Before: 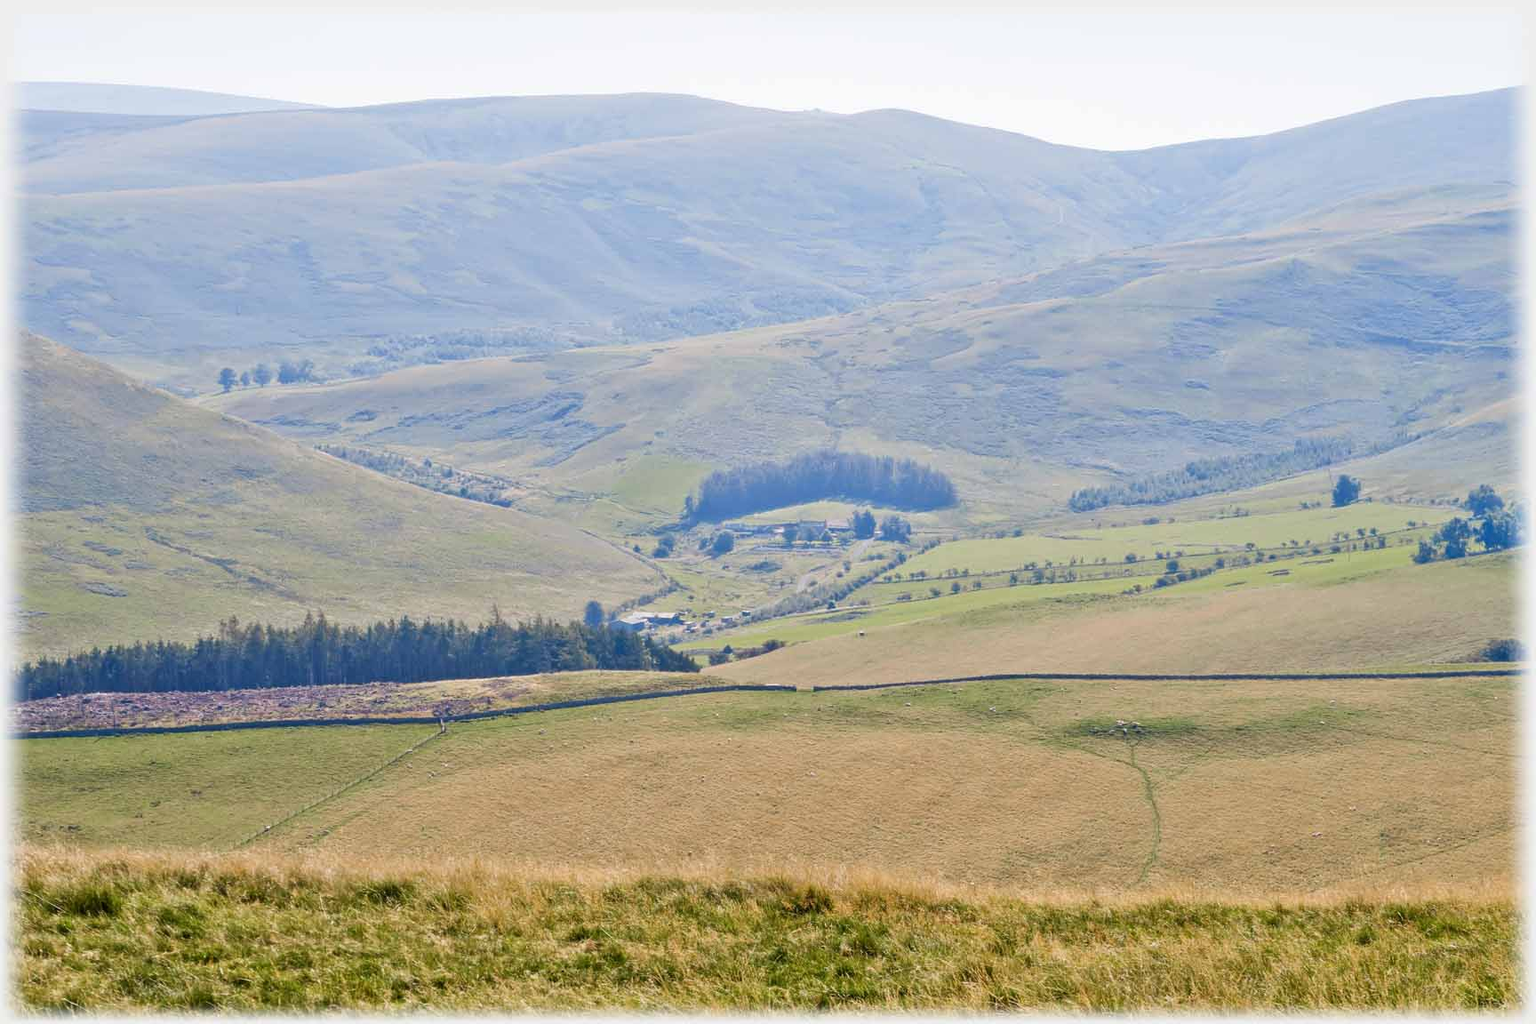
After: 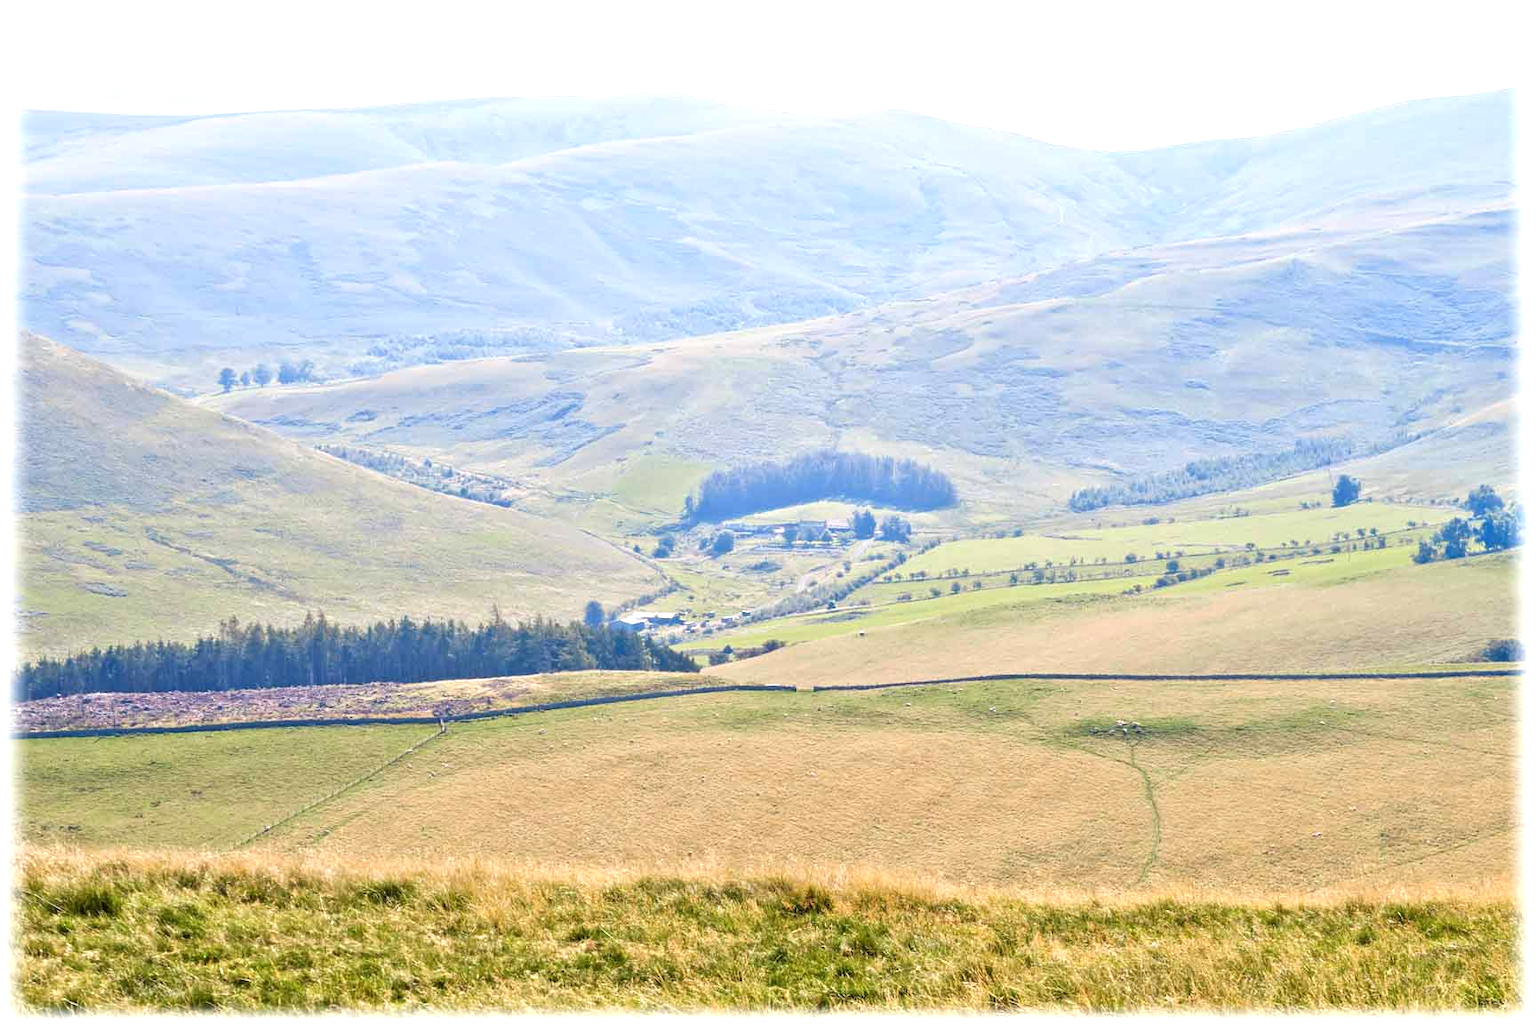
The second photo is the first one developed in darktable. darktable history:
haze removal: strength 0.01, distance 0.252, compatibility mode true, adaptive false
exposure: exposure 0.7 EV, compensate exposure bias true, compensate highlight preservation false
